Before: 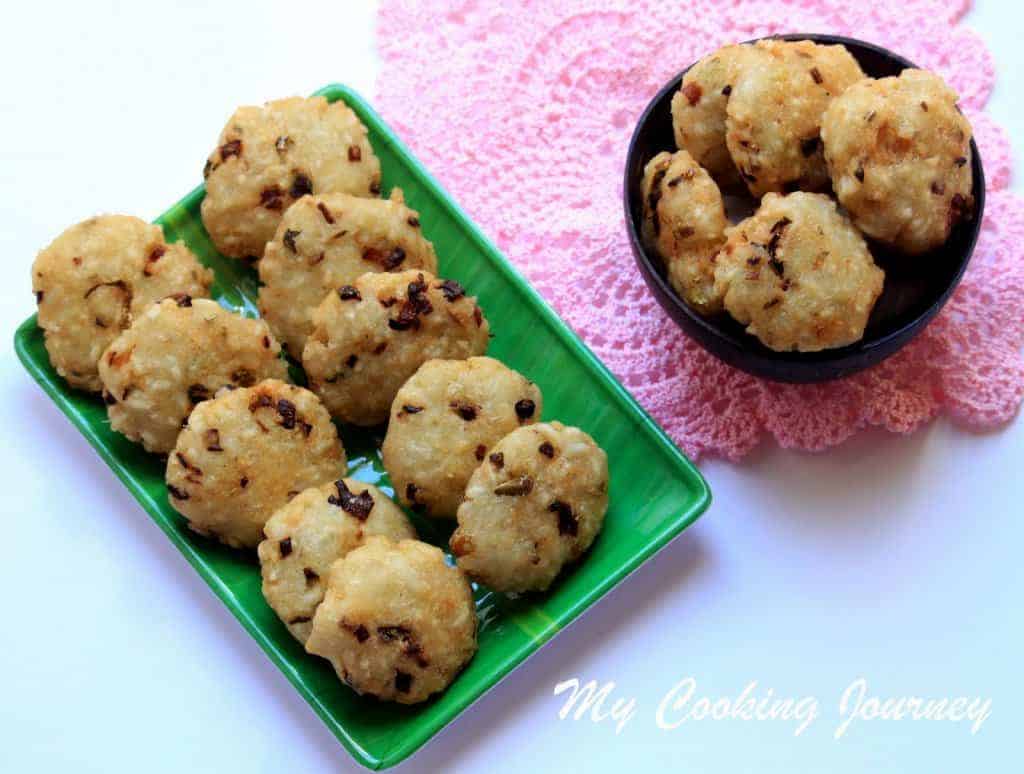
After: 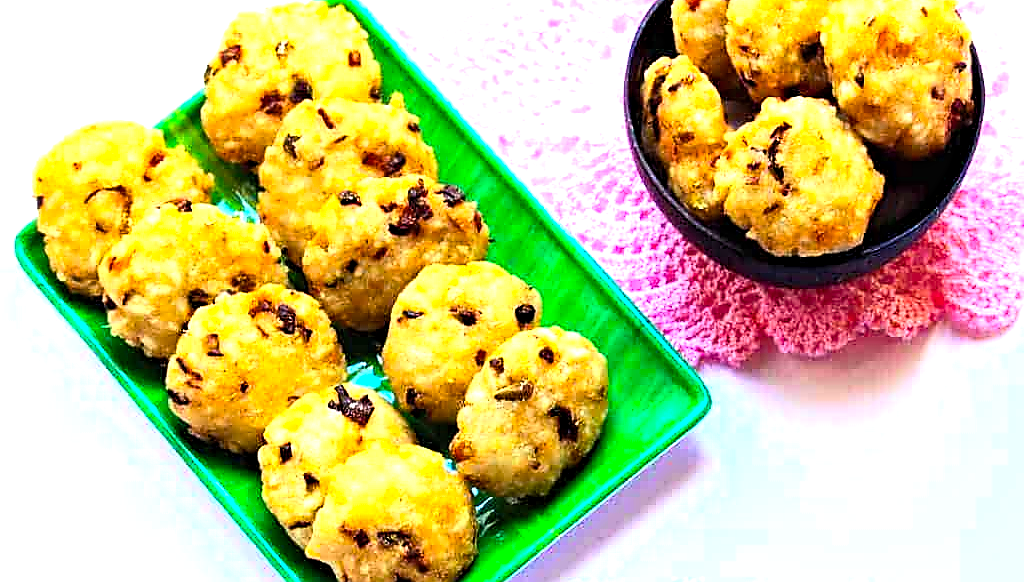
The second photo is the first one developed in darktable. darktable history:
sharpen: radius 1.349, amount 1.243, threshold 0.818
exposure: black level correction 0, exposure 1.098 EV, compensate highlight preservation false
crop and rotate: top 12.284%, bottom 12.513%
haze removal: strength 0.295, distance 0.247, compatibility mode true, adaptive false
color balance rgb: perceptual saturation grading › global saturation 17.739%, perceptual brilliance grading › highlights 13.981%, perceptual brilliance grading › shadows -19.352%
local contrast: highlights 101%, shadows 99%, detail 120%, midtone range 0.2
contrast brightness saturation: contrast 0.199, brightness 0.163, saturation 0.225
